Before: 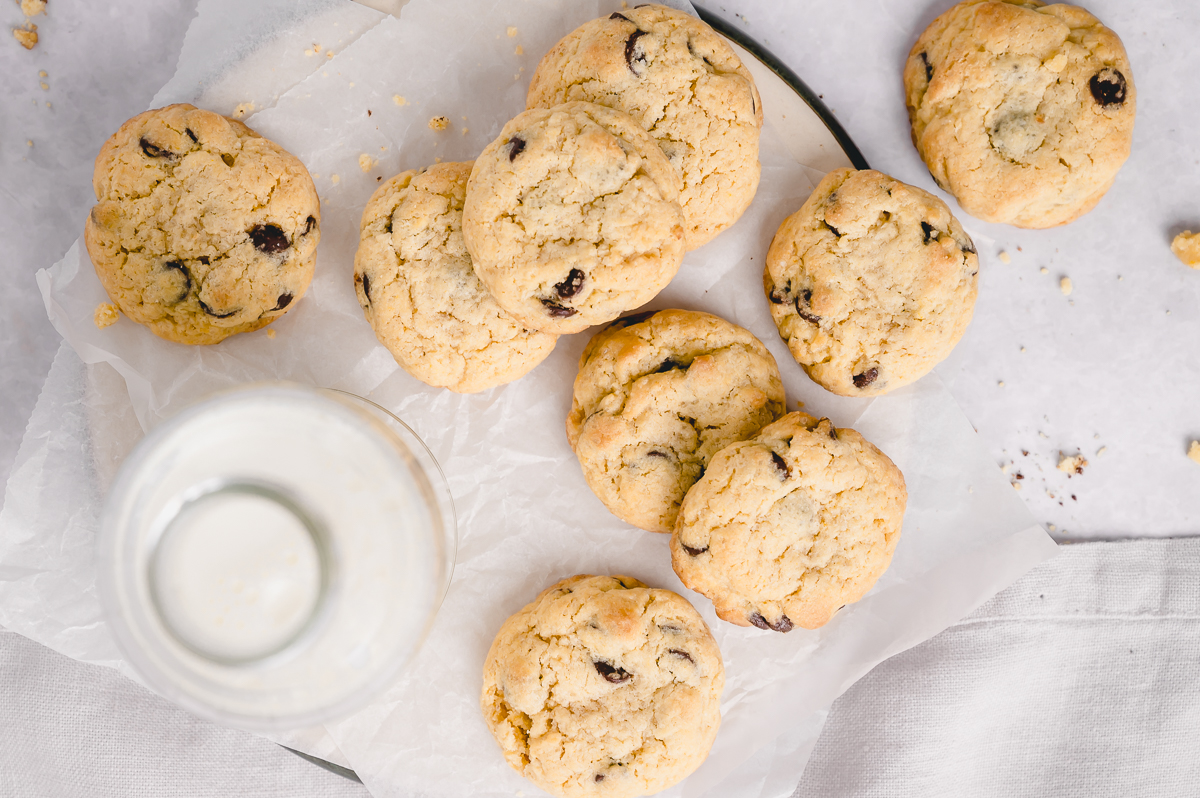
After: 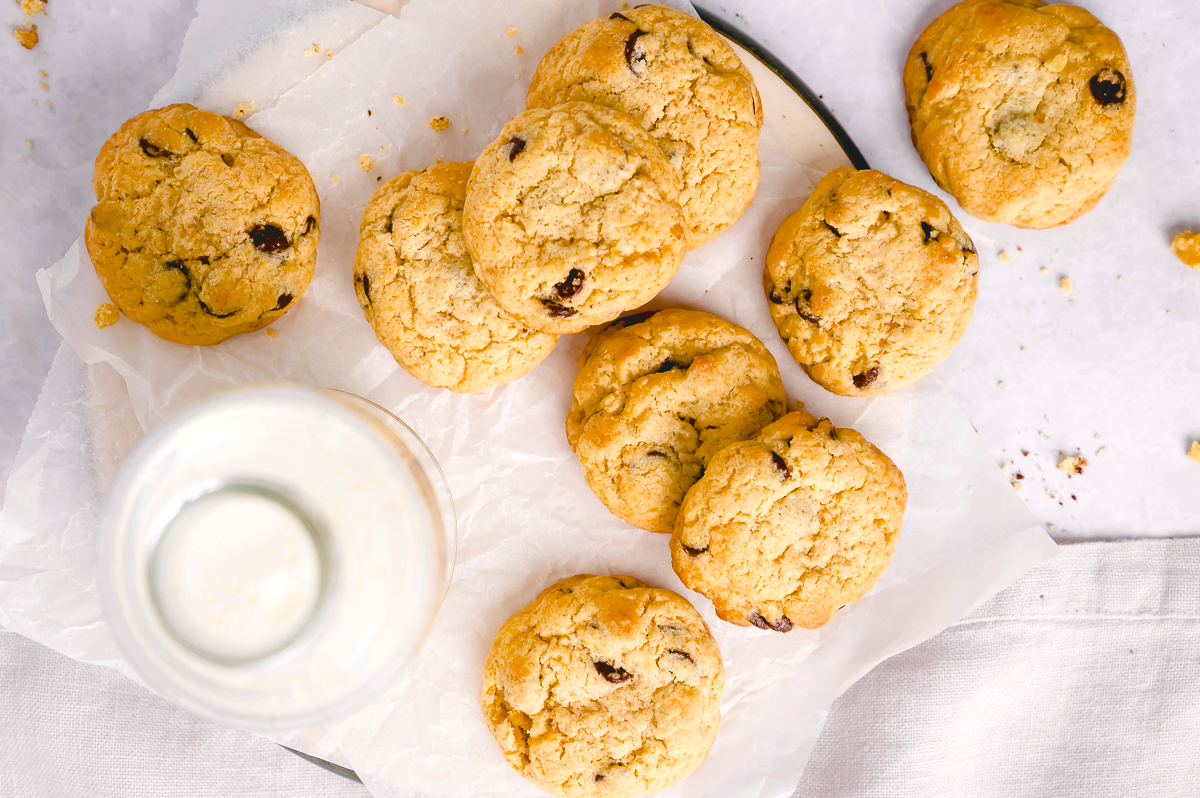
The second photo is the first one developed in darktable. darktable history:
color balance rgb: linear chroma grading › global chroma 9.057%, perceptual saturation grading › global saturation 30.703%, perceptual brilliance grading › global brilliance 9.251%, perceptual brilliance grading › shadows 15.029%, saturation formula JzAzBz (2021)
